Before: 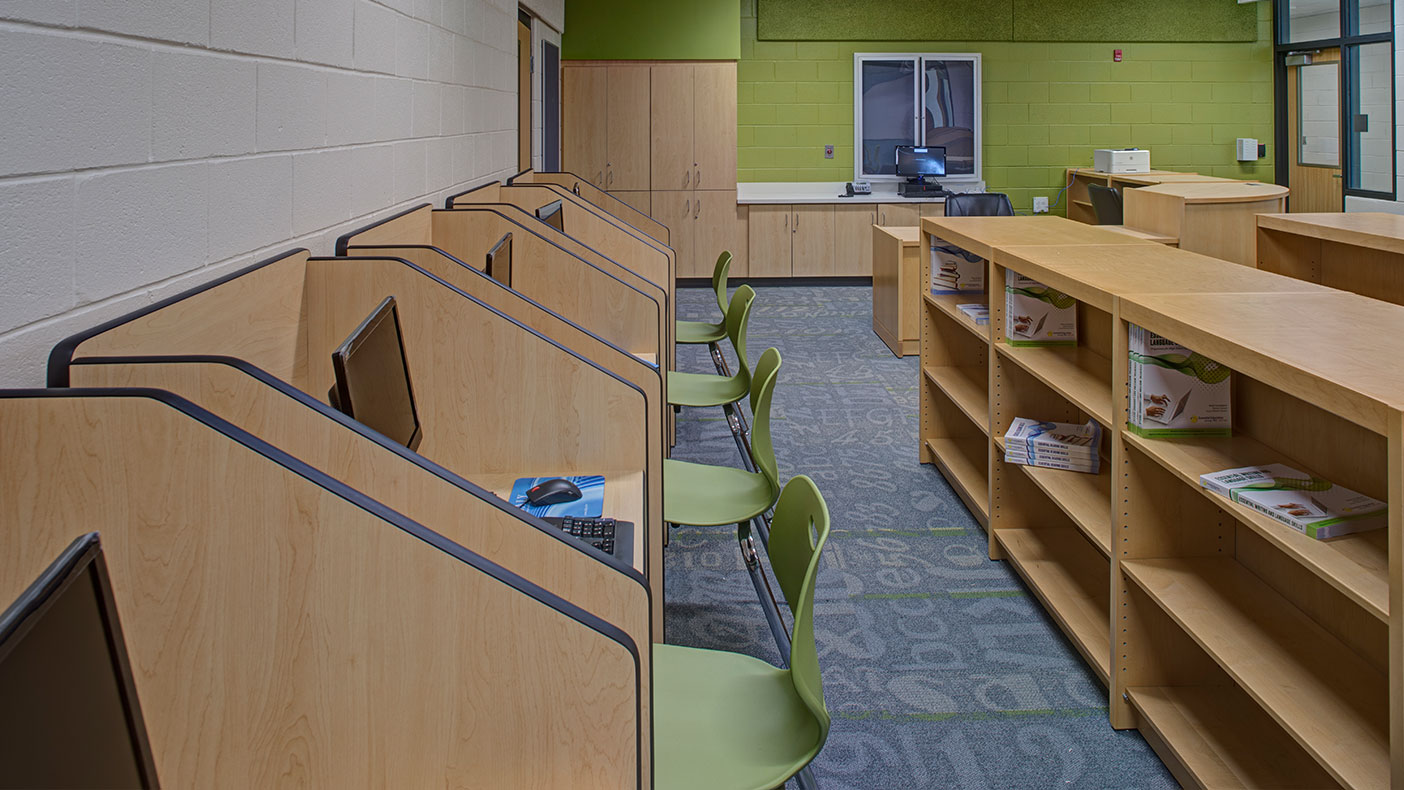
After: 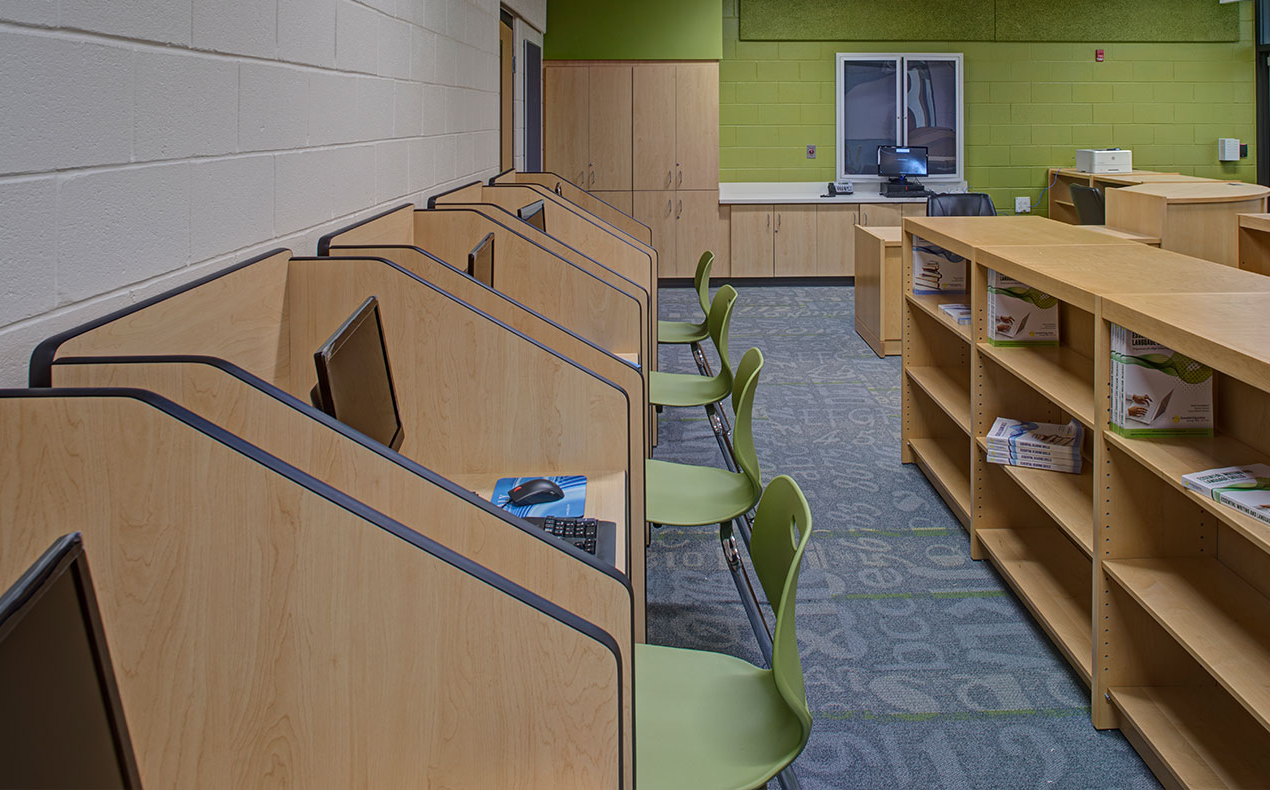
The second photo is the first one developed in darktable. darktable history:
crop and rotate: left 1.35%, right 8.14%
